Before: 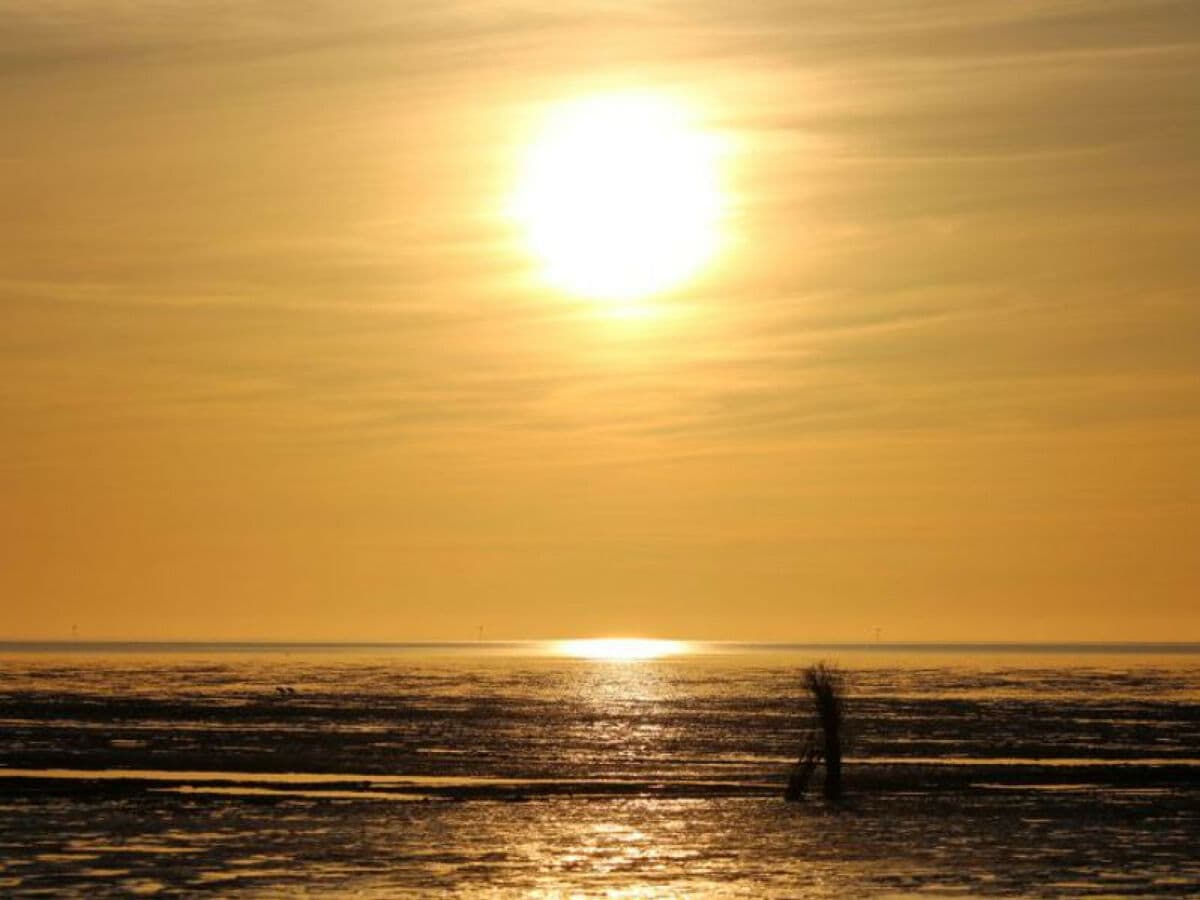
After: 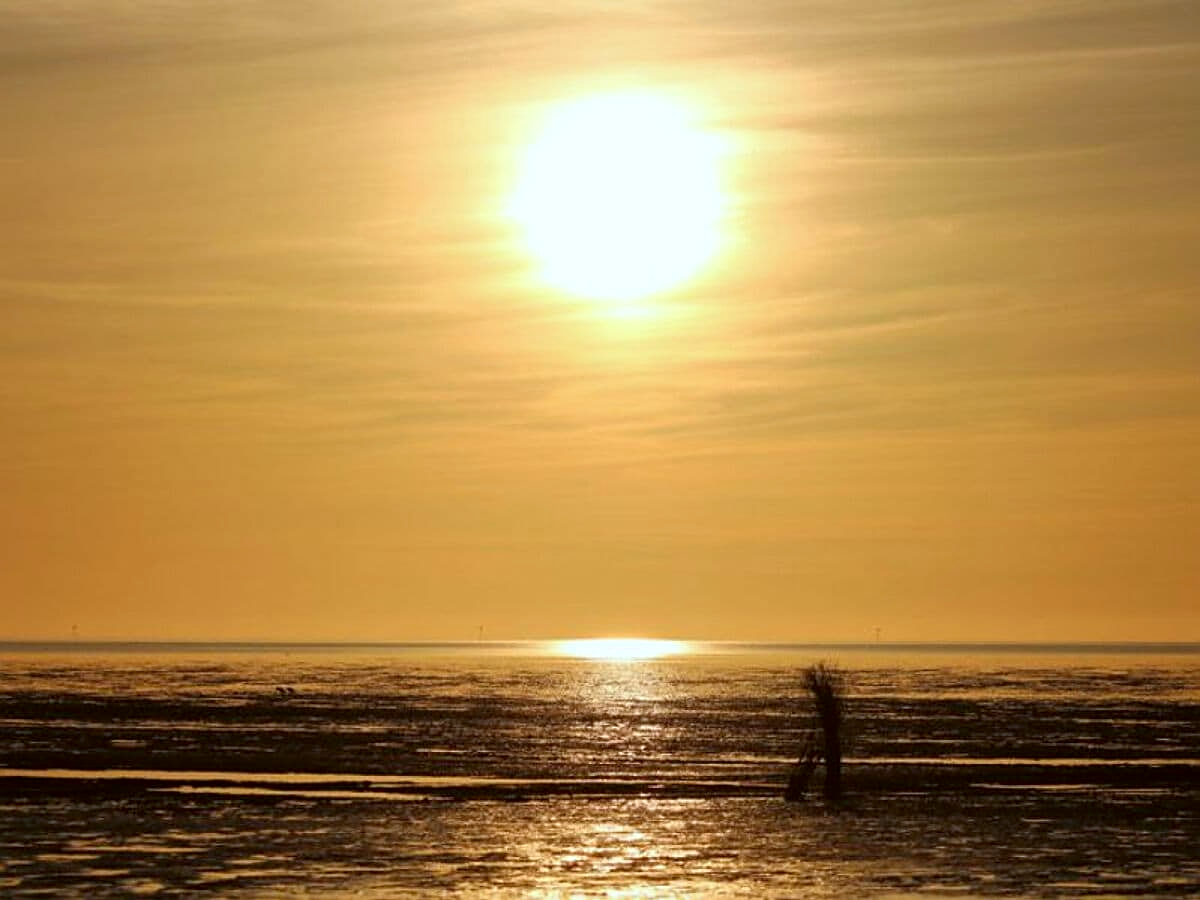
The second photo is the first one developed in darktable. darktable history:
sharpen: on, module defaults
color correction: highlights a* -3.23, highlights b* -6.29, shadows a* 3.25, shadows b* 5.3
